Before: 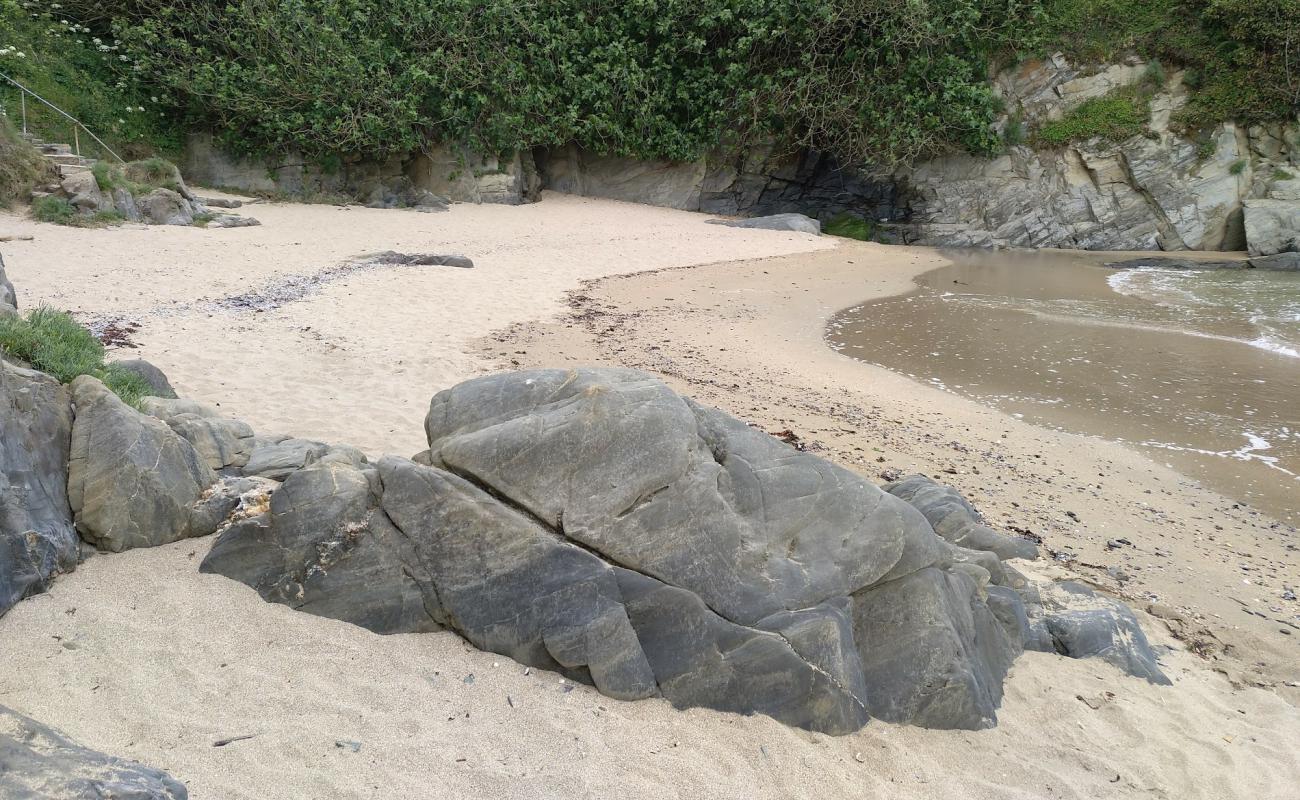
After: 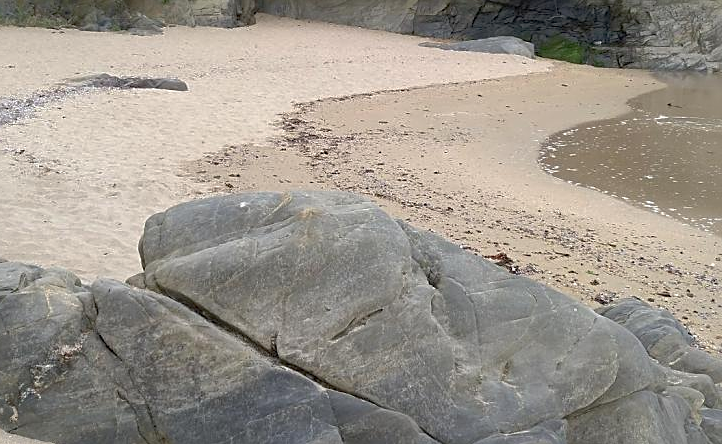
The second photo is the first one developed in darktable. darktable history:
shadows and highlights: on, module defaults
sharpen: on, module defaults
crop and rotate: left 22.061%, top 22.182%, right 22.36%, bottom 22.307%
